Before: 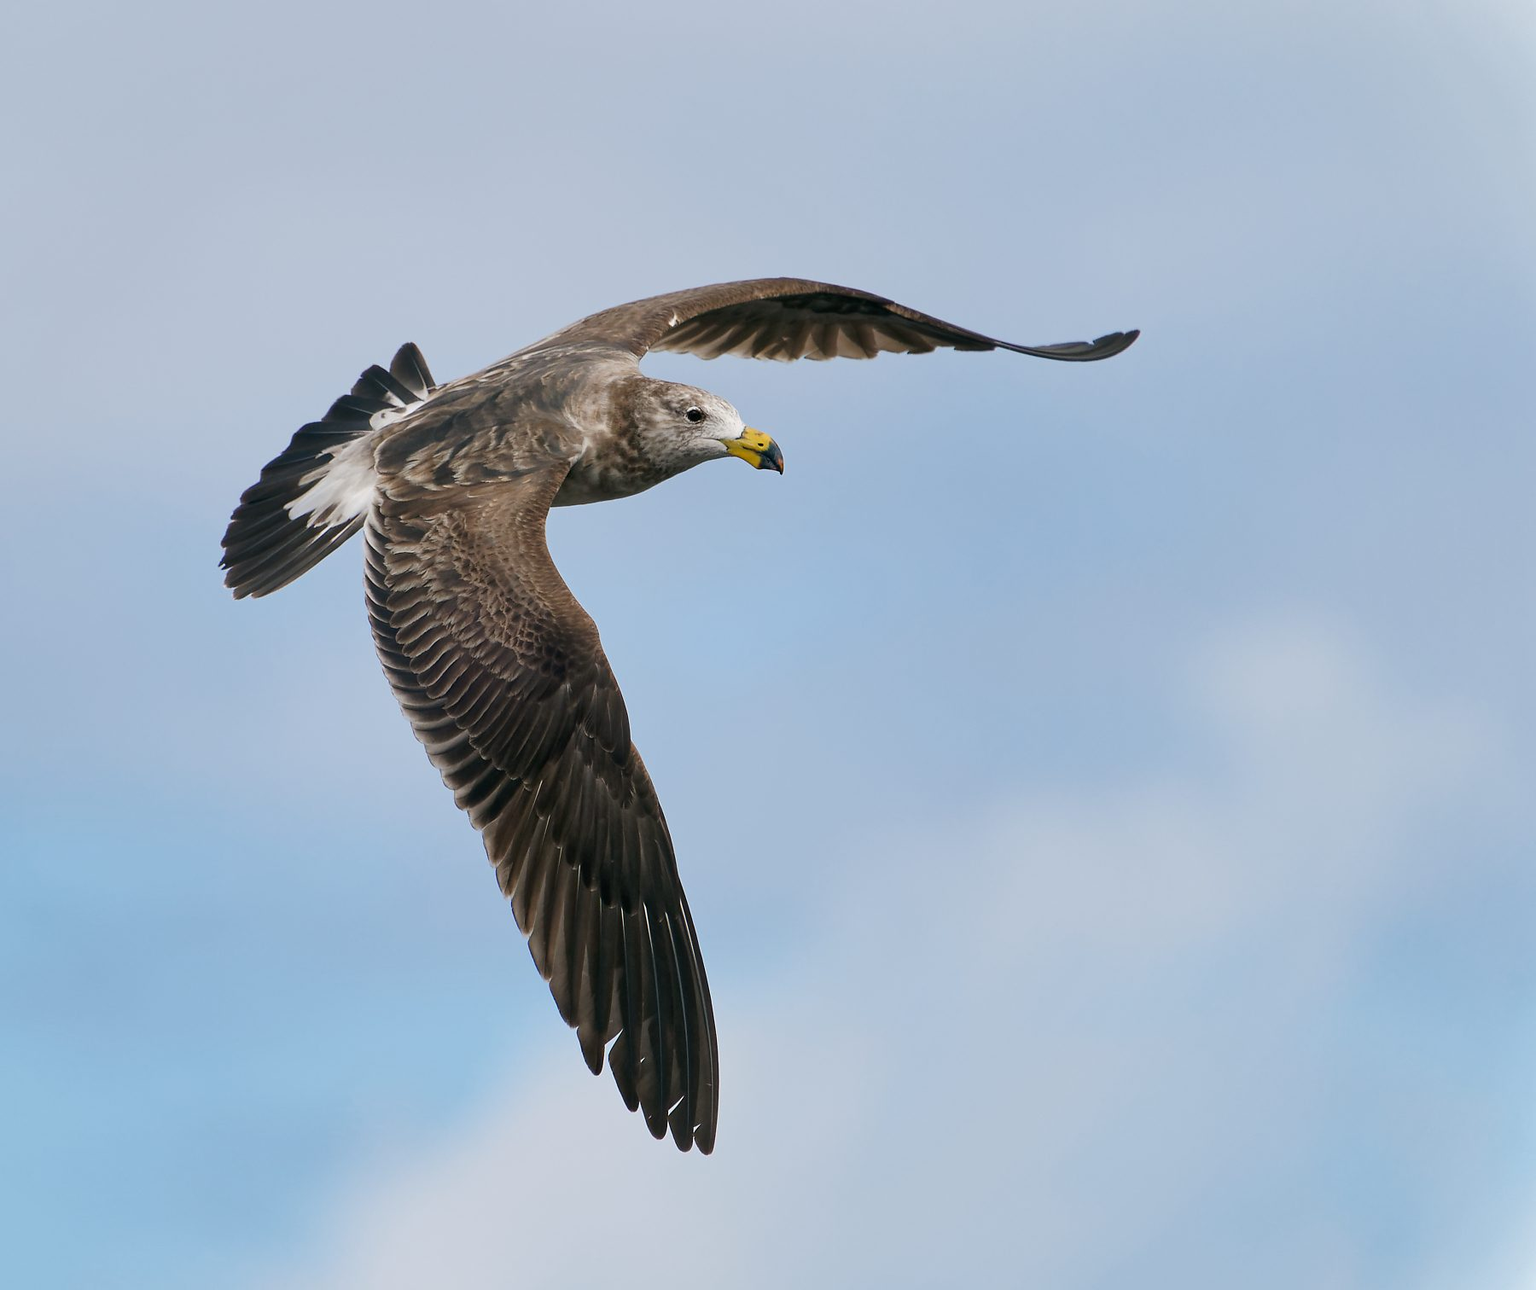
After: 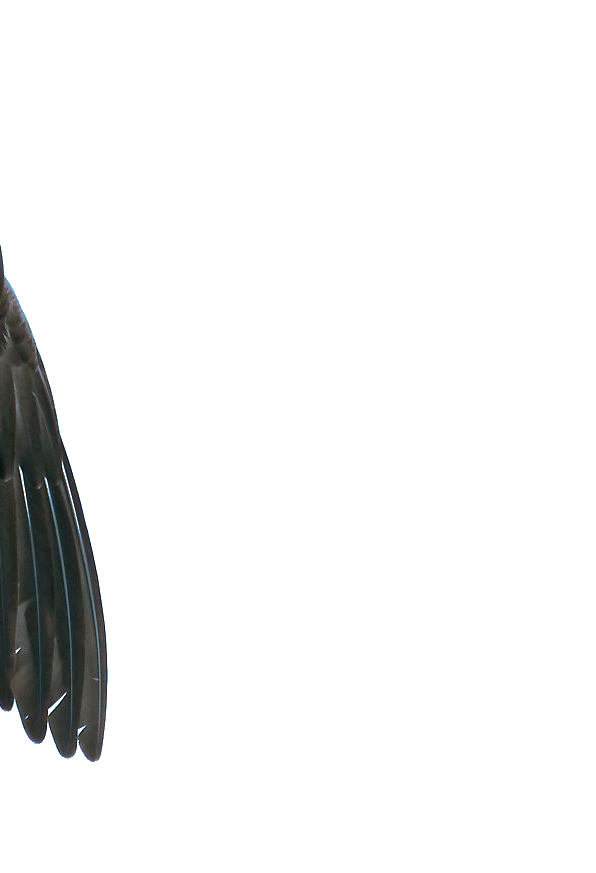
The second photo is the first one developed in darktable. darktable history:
crop: left 40.878%, top 39.176%, right 25.993%, bottom 3.081%
exposure: black level correction 0, exposure 1.1 EV, compensate exposure bias true, compensate highlight preservation false
split-toning: shadows › hue 220°, shadows › saturation 0.64, highlights › hue 220°, highlights › saturation 0.64, balance 0, compress 5.22%
